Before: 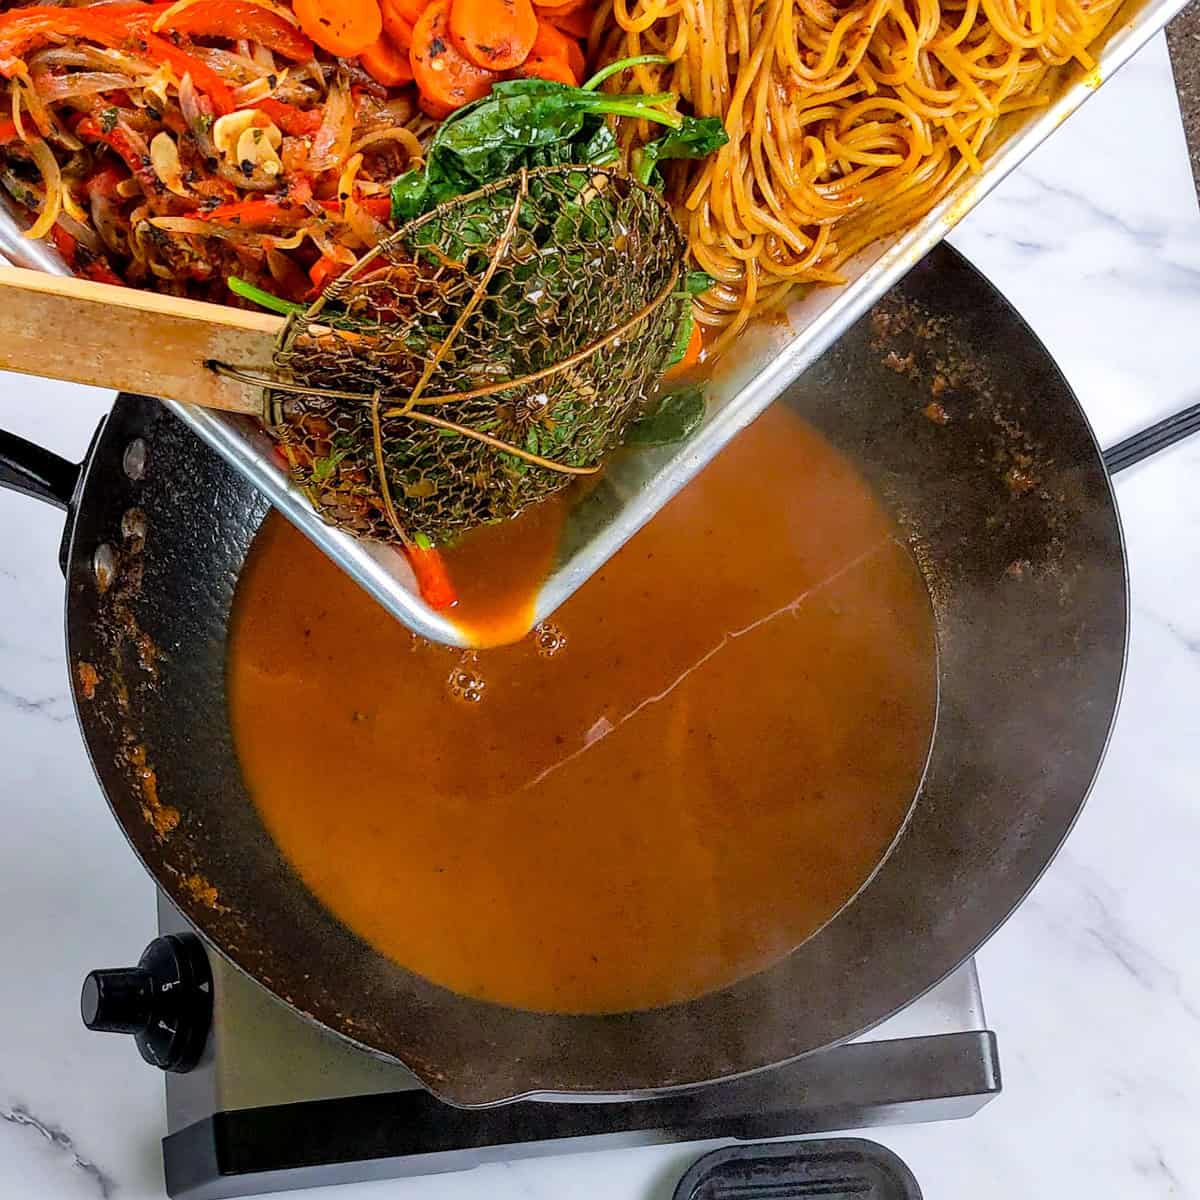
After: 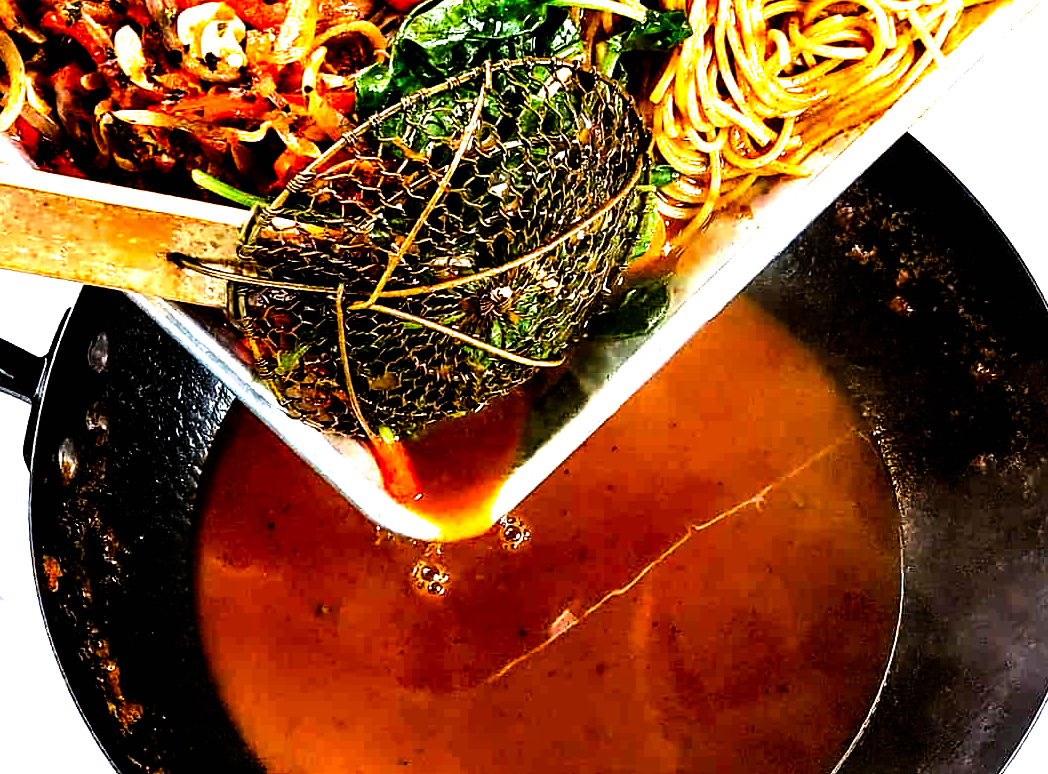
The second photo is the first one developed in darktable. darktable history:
crop: left 3.015%, top 8.969%, right 9.647%, bottom 26.457%
tone equalizer: -8 EV -1.08 EV, -7 EV -1.01 EV, -6 EV -0.867 EV, -5 EV -0.578 EV, -3 EV 0.578 EV, -2 EV 0.867 EV, -1 EV 1.01 EV, +0 EV 1.08 EV, edges refinement/feathering 500, mask exposure compensation -1.57 EV, preserve details no
filmic rgb: black relative exposure -8.2 EV, white relative exposure 2.2 EV, threshold 3 EV, hardness 7.11, latitude 85.74%, contrast 1.696, highlights saturation mix -4%, shadows ↔ highlights balance -2.69%, preserve chrominance no, color science v5 (2021), contrast in shadows safe, contrast in highlights safe, enable highlight reconstruction true
